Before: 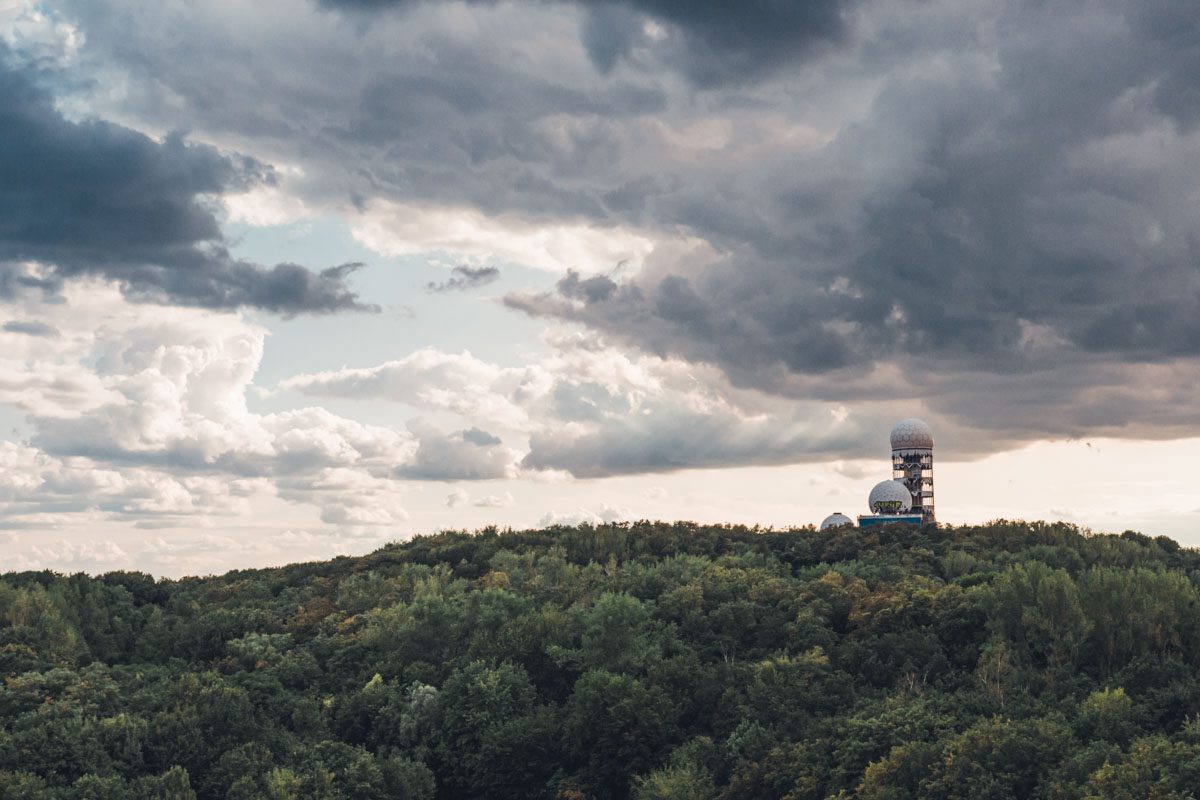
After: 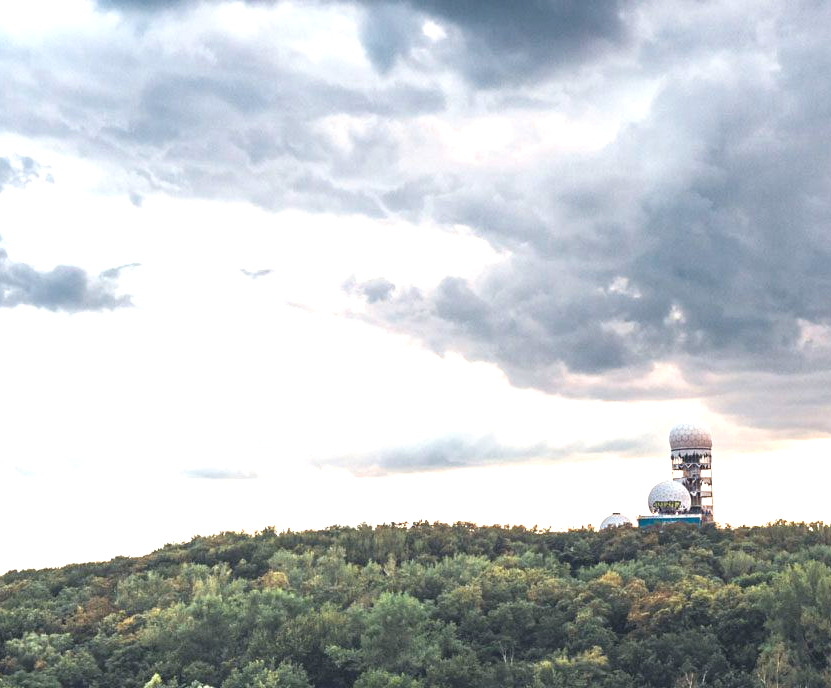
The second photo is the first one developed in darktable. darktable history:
crop: left 18.479%, right 12.2%, bottom 13.971%
exposure: black level correction 0, exposure 1.4 EV, compensate highlight preservation false
